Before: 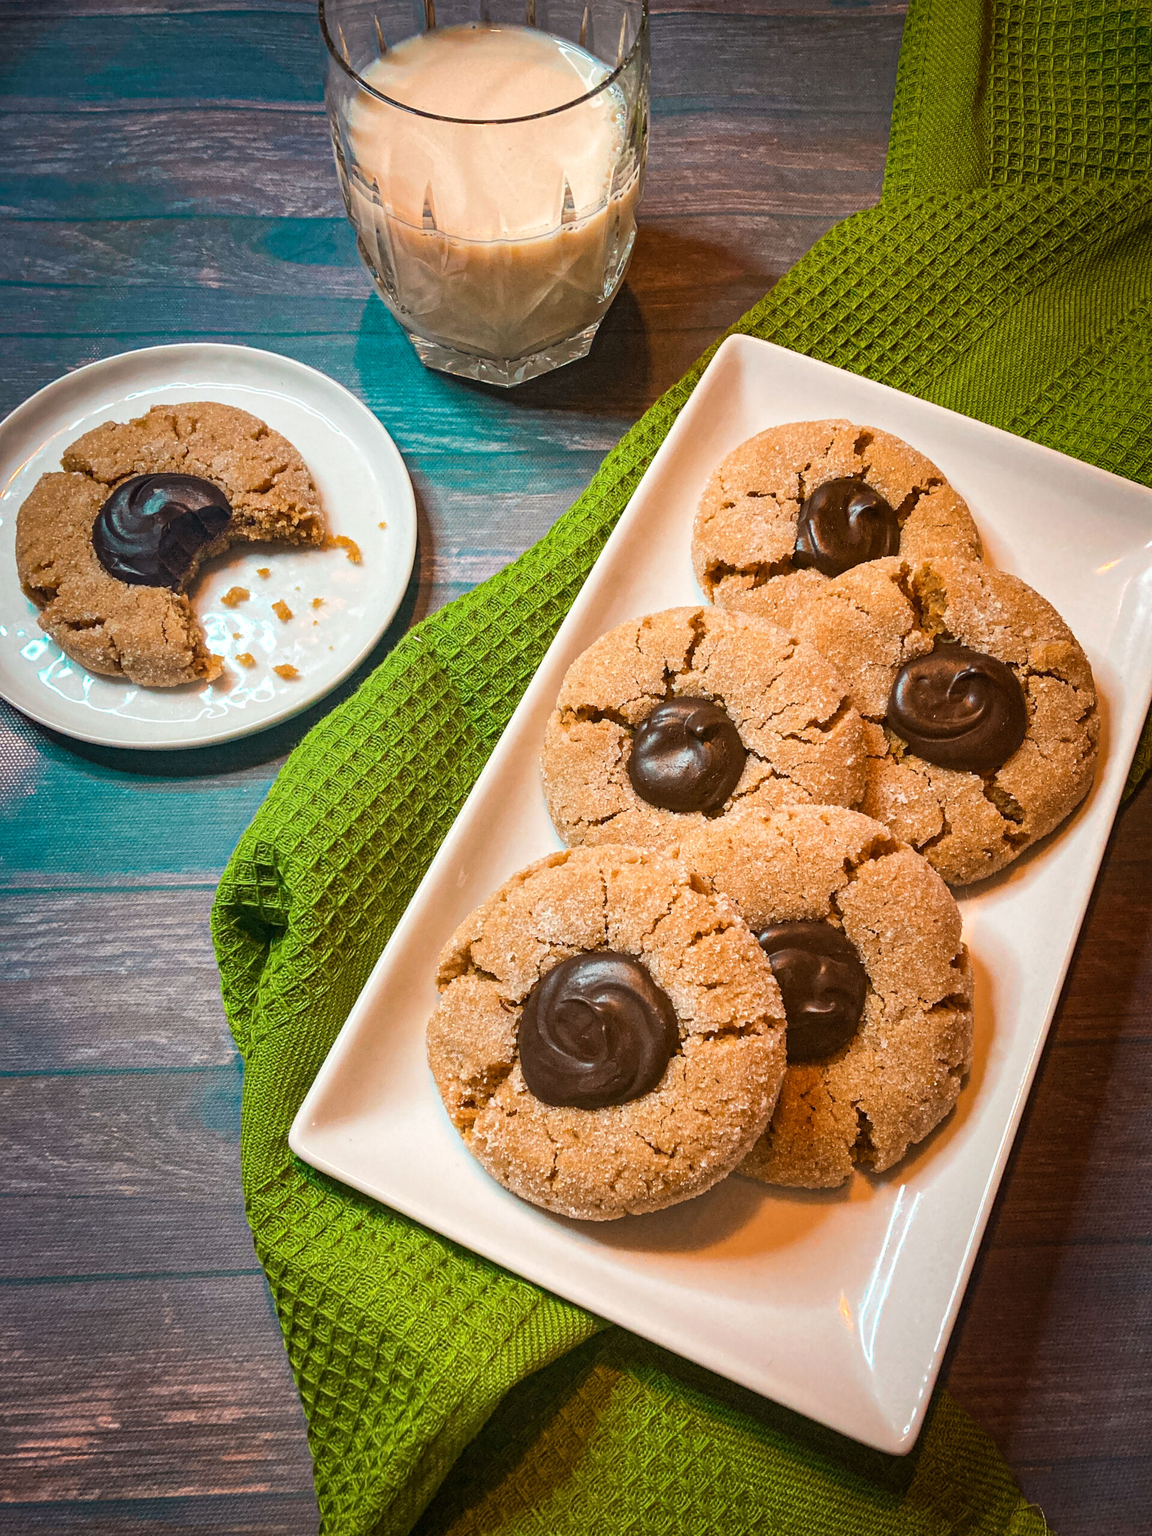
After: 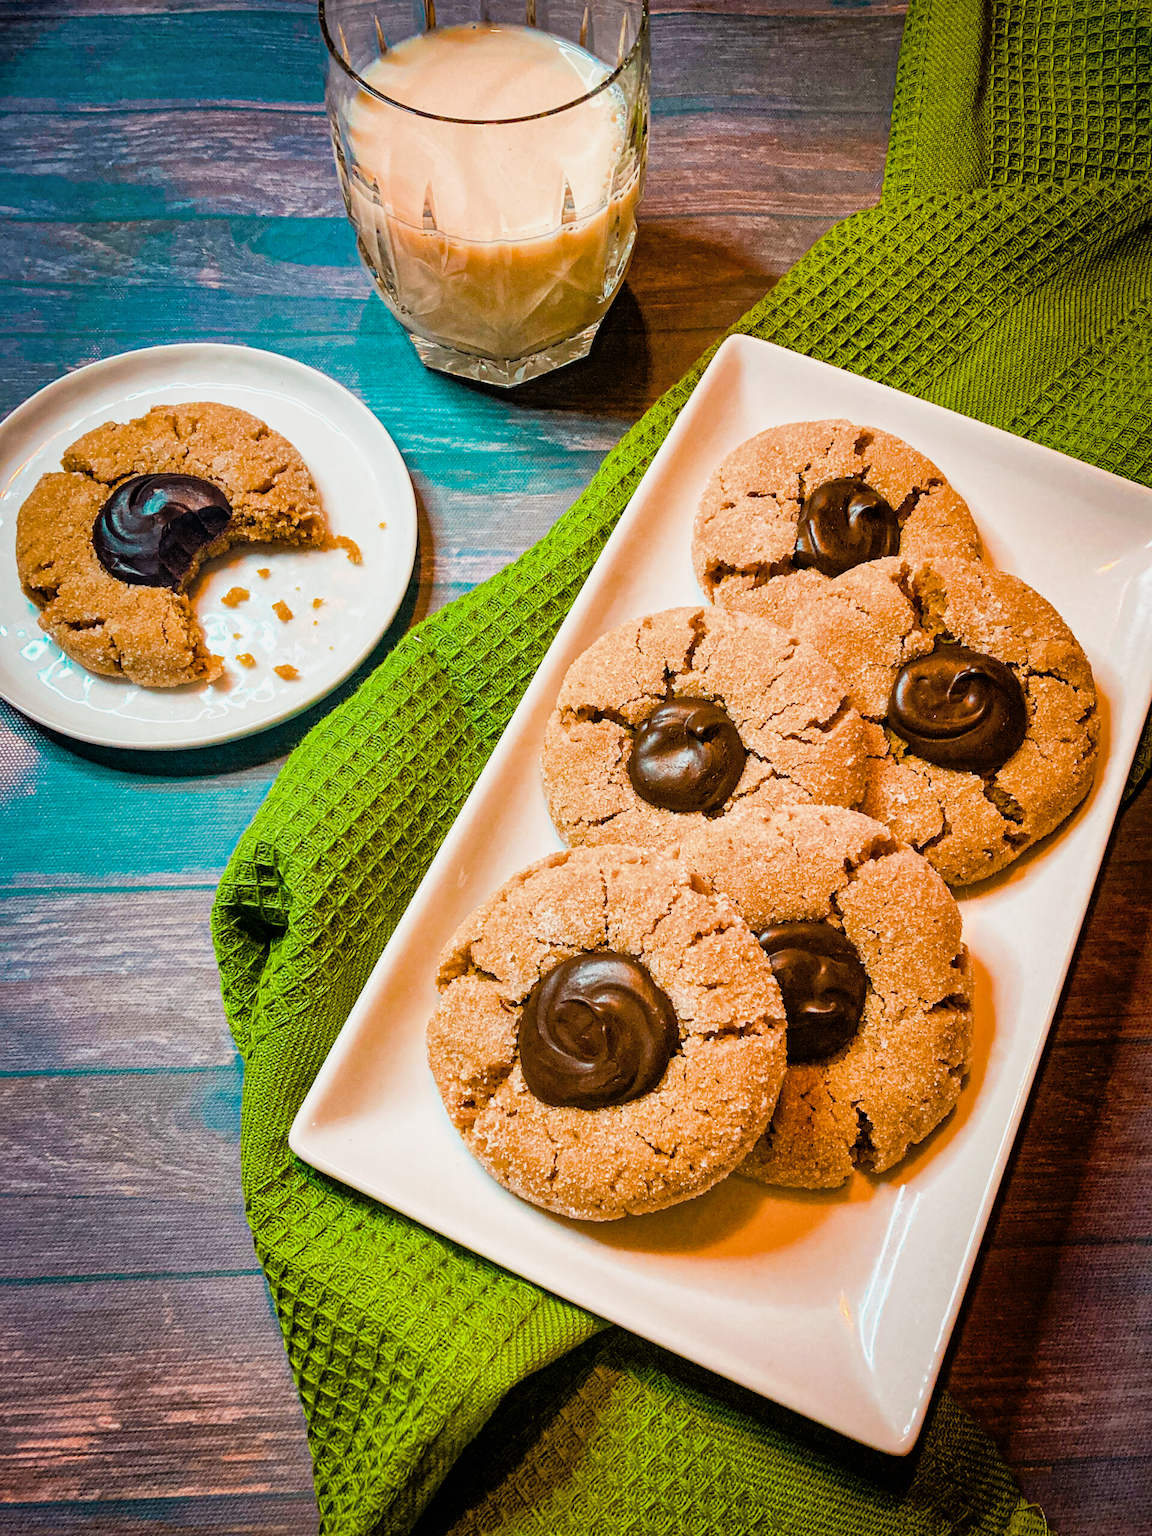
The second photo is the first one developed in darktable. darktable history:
color balance rgb: linear chroma grading › shadows -2.2%, linear chroma grading › highlights -15%, linear chroma grading › global chroma -10%, linear chroma grading › mid-tones -10%, perceptual saturation grading › global saturation 45%, perceptual saturation grading › highlights -50%, perceptual saturation grading › shadows 30%, perceptual brilliance grading › global brilliance 18%, global vibrance 45%
shadows and highlights: on, module defaults
filmic rgb: black relative exposure -5 EV, hardness 2.88, contrast 1.3, highlights saturation mix -30%
